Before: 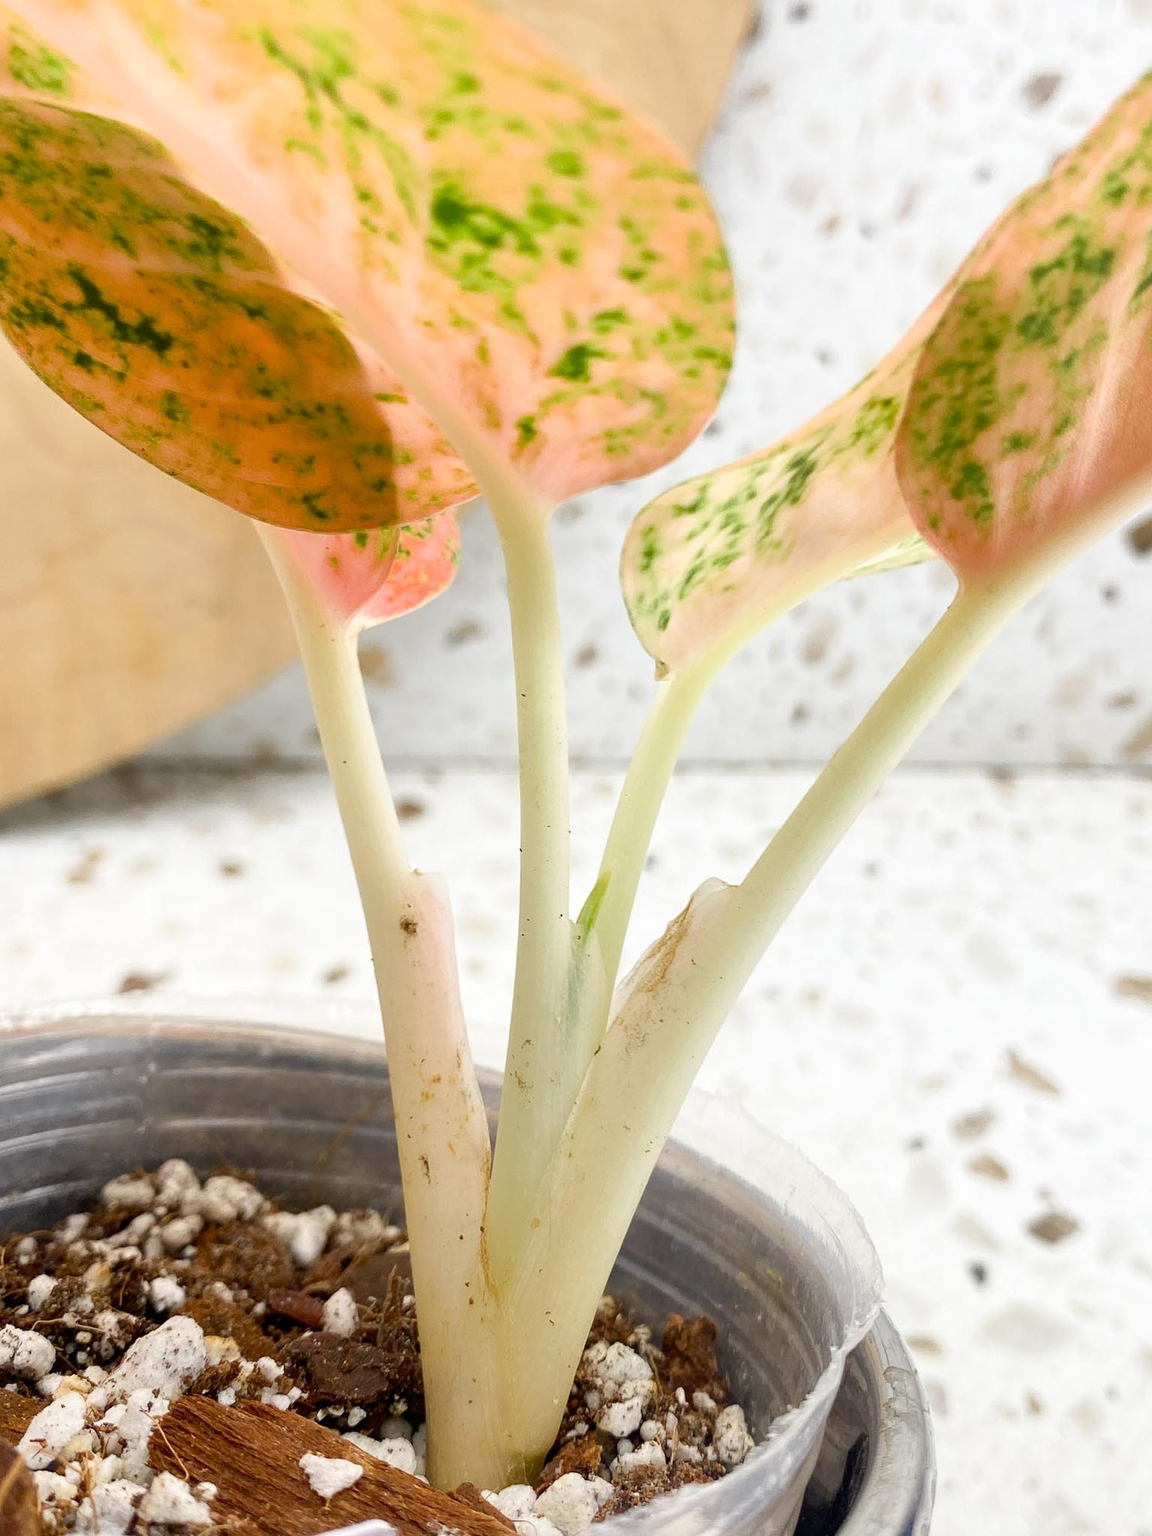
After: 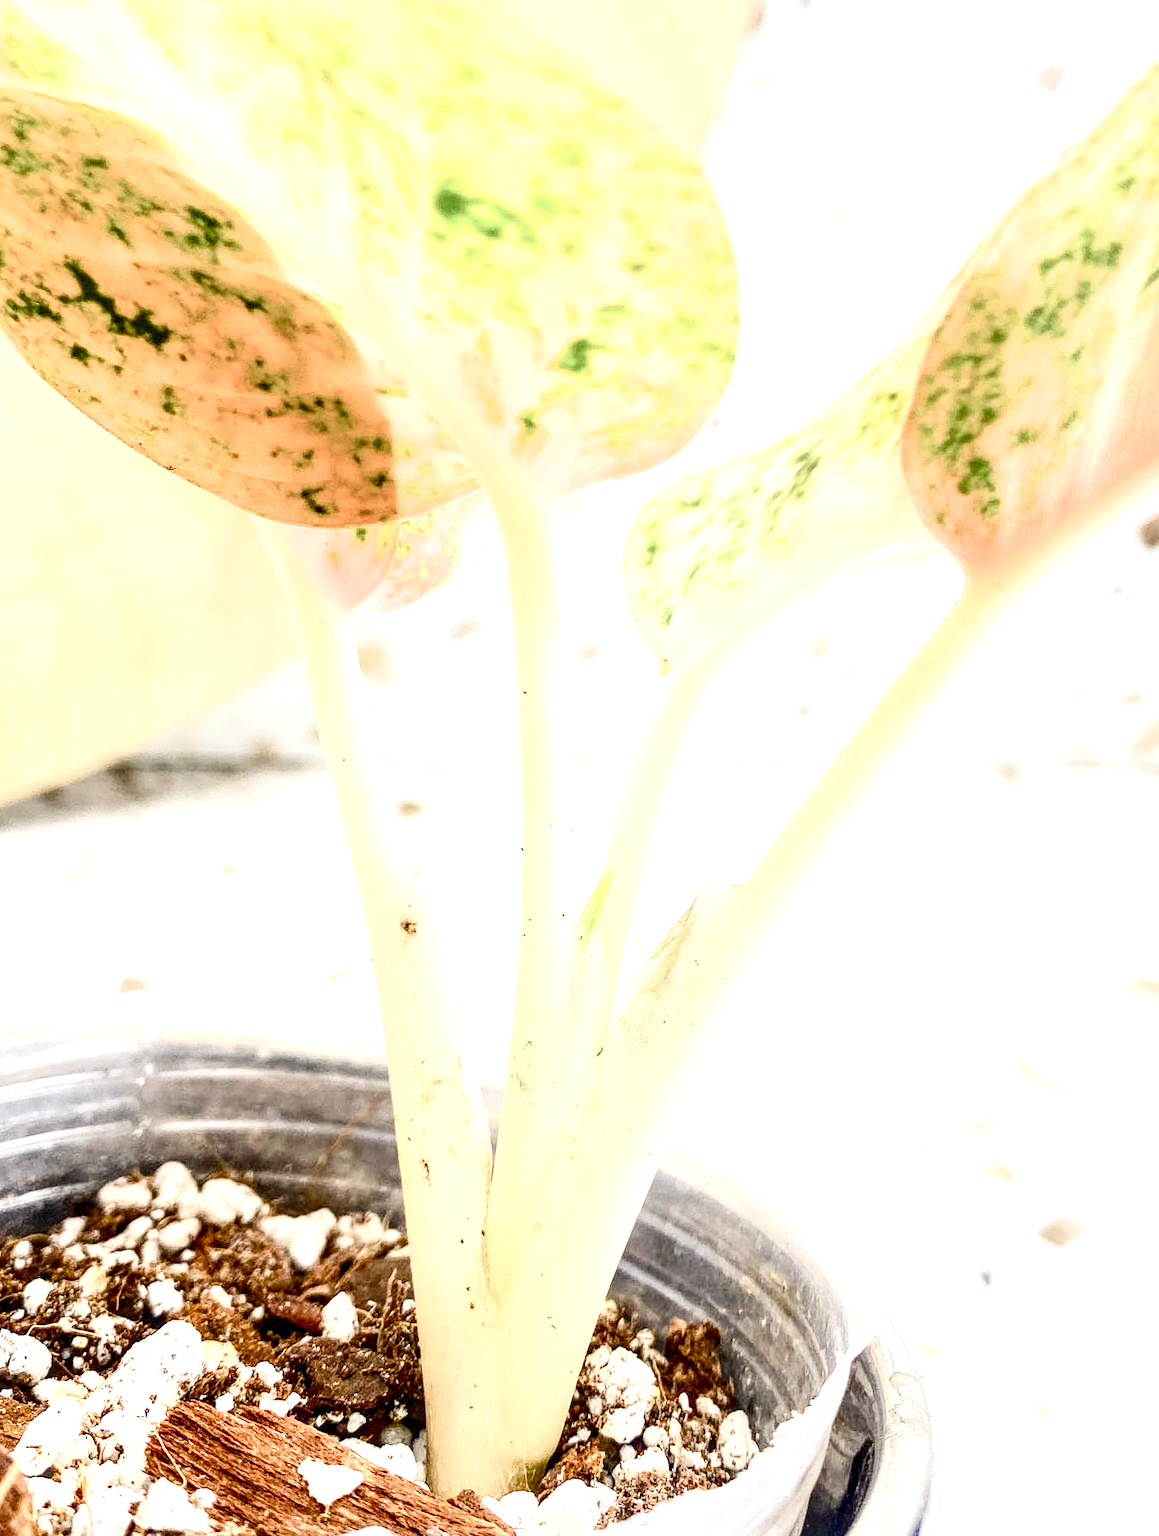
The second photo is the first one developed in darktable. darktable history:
contrast brightness saturation: contrast 0.373, brightness 0.104
exposure: black level correction 0, exposure 1.38 EV, compensate highlight preservation false
local contrast: highlights 77%, shadows 56%, detail 174%, midtone range 0.429
crop: left 0.416%, top 0.73%, right 0.136%, bottom 0.449%
color balance rgb: linear chroma grading › shadows 31.953%, linear chroma grading › global chroma -2.182%, linear chroma grading › mid-tones 4.258%, perceptual saturation grading › global saturation 0.407%, perceptual saturation grading › highlights -31.894%, perceptual saturation grading › mid-tones 5.91%, perceptual saturation grading › shadows 17.537%, contrast -9.995%
